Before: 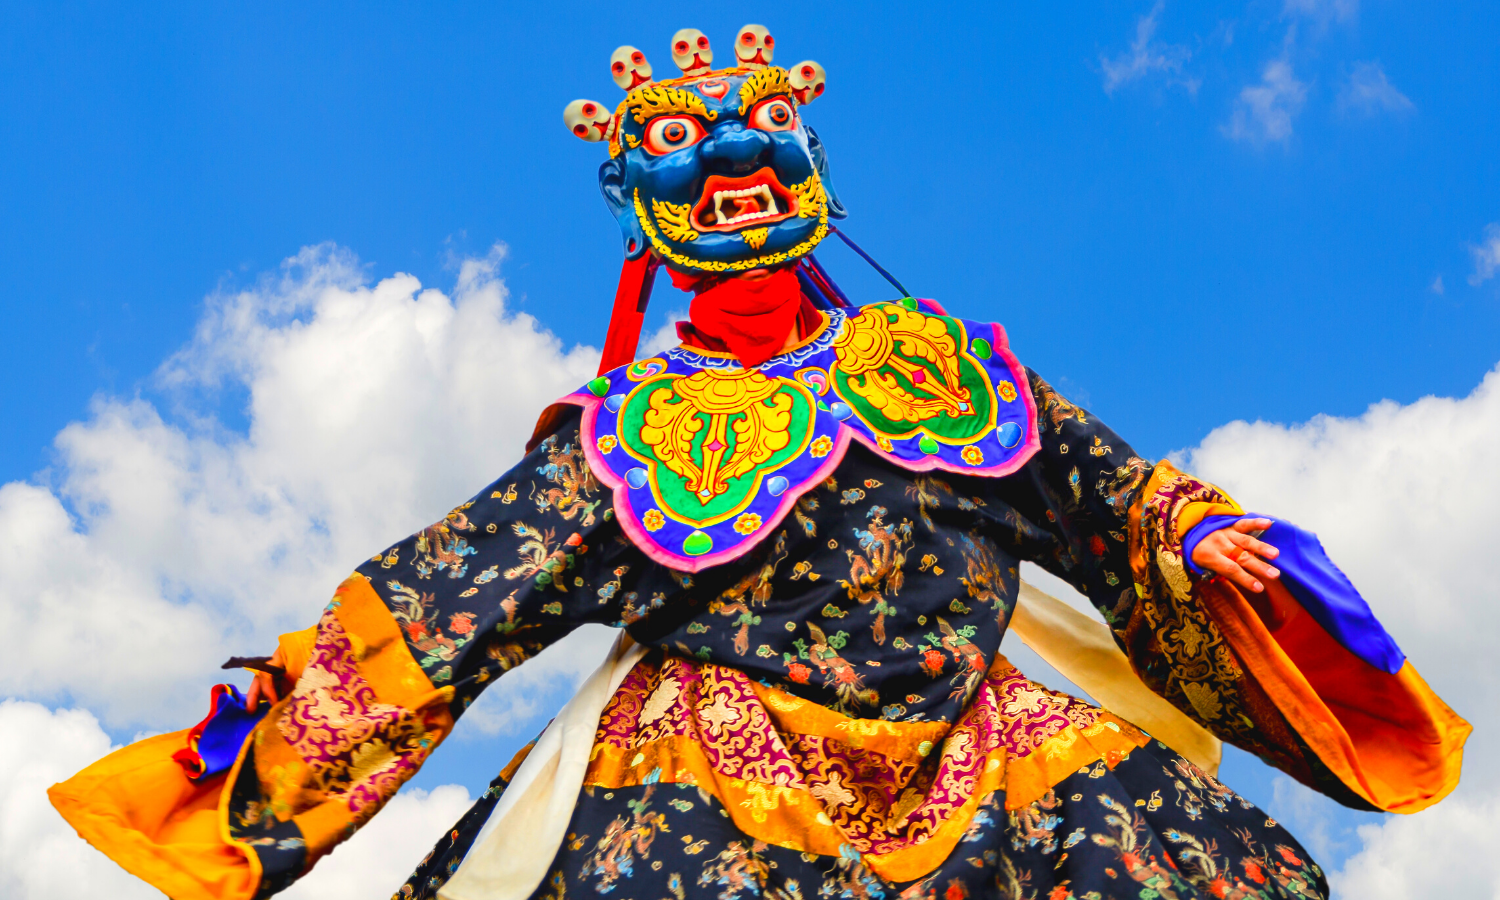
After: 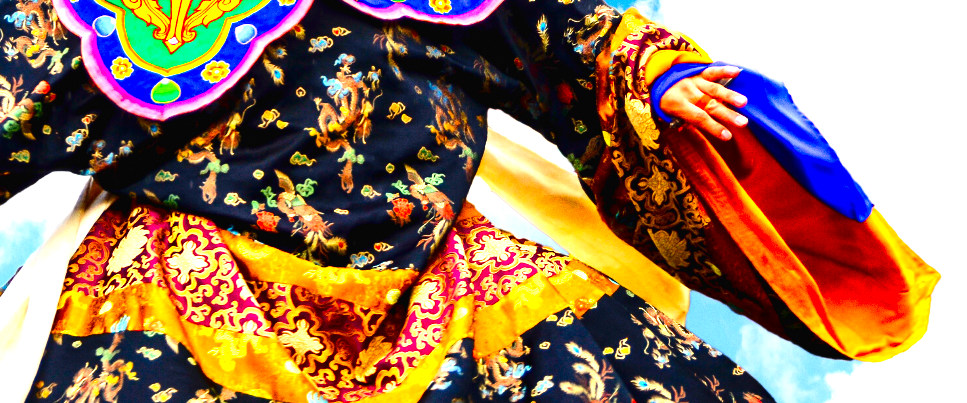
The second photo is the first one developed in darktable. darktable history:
crop and rotate: left 35.509%, top 50.238%, bottom 4.934%
contrast brightness saturation: contrast 0.19, brightness -0.24, saturation 0.11
grain: on, module defaults
exposure: black level correction 0, exposure 1.1 EV, compensate exposure bias true, compensate highlight preservation false
